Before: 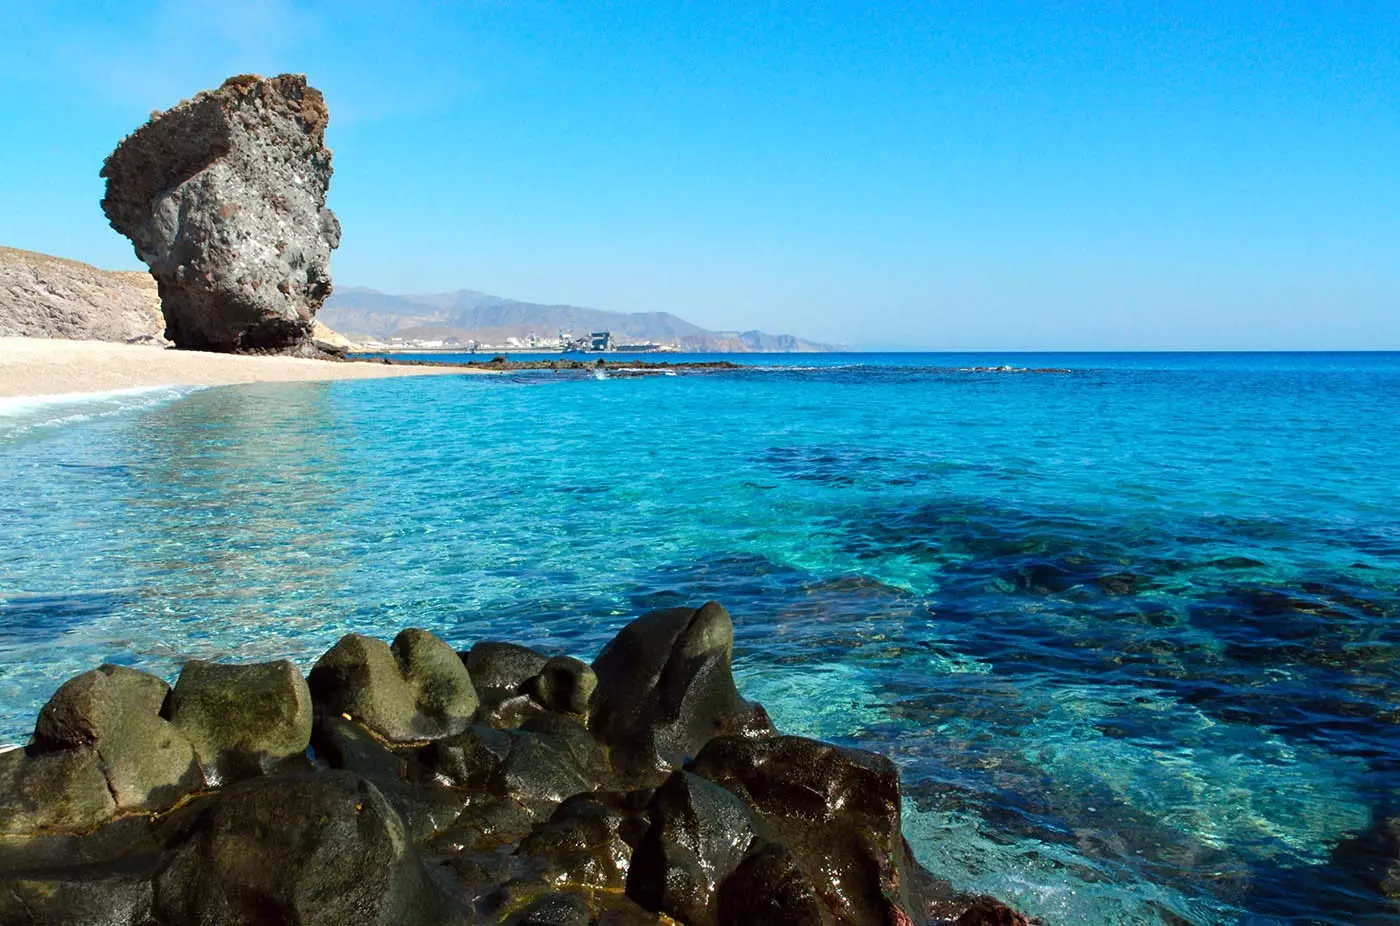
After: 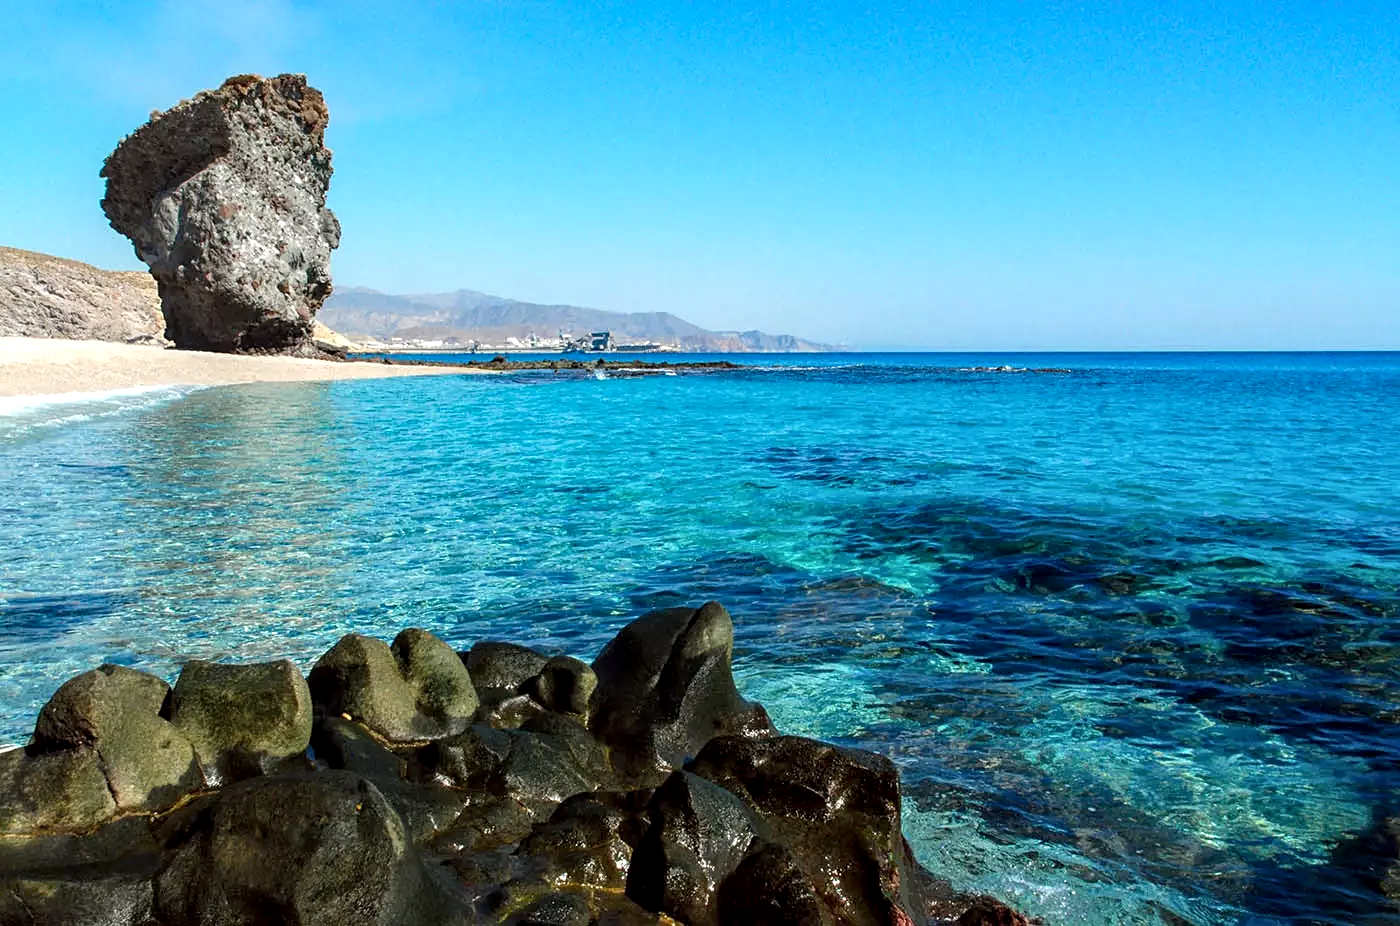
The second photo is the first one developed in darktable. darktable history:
exposure: exposure 0.081 EV, compensate highlight preservation false
local contrast: detail 130%
sharpen: amount 0.2
